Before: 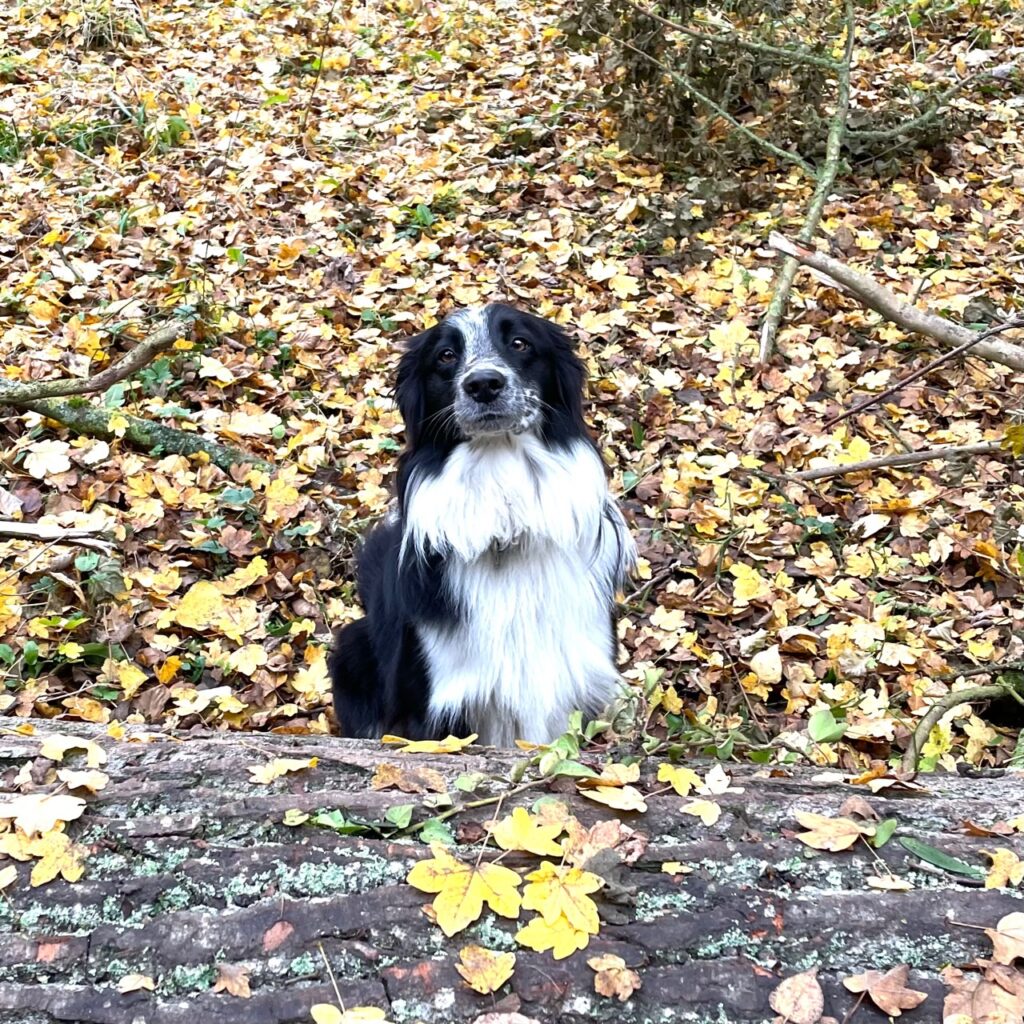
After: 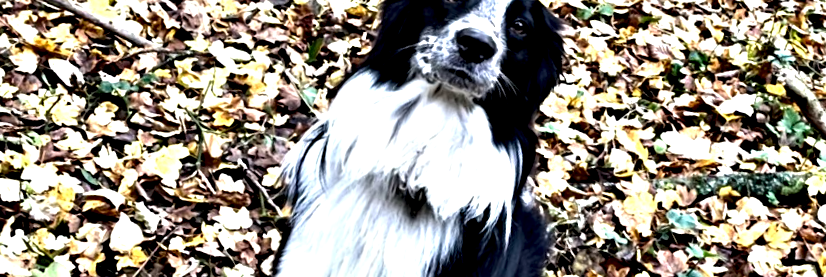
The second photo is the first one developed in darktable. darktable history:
contrast equalizer: octaves 7, y [[0.48, 0.654, 0.731, 0.706, 0.772, 0.382], [0.55 ×6], [0 ×6], [0 ×6], [0 ×6]]
crop and rotate: angle 16.12°, top 30.835%, bottom 35.653%
